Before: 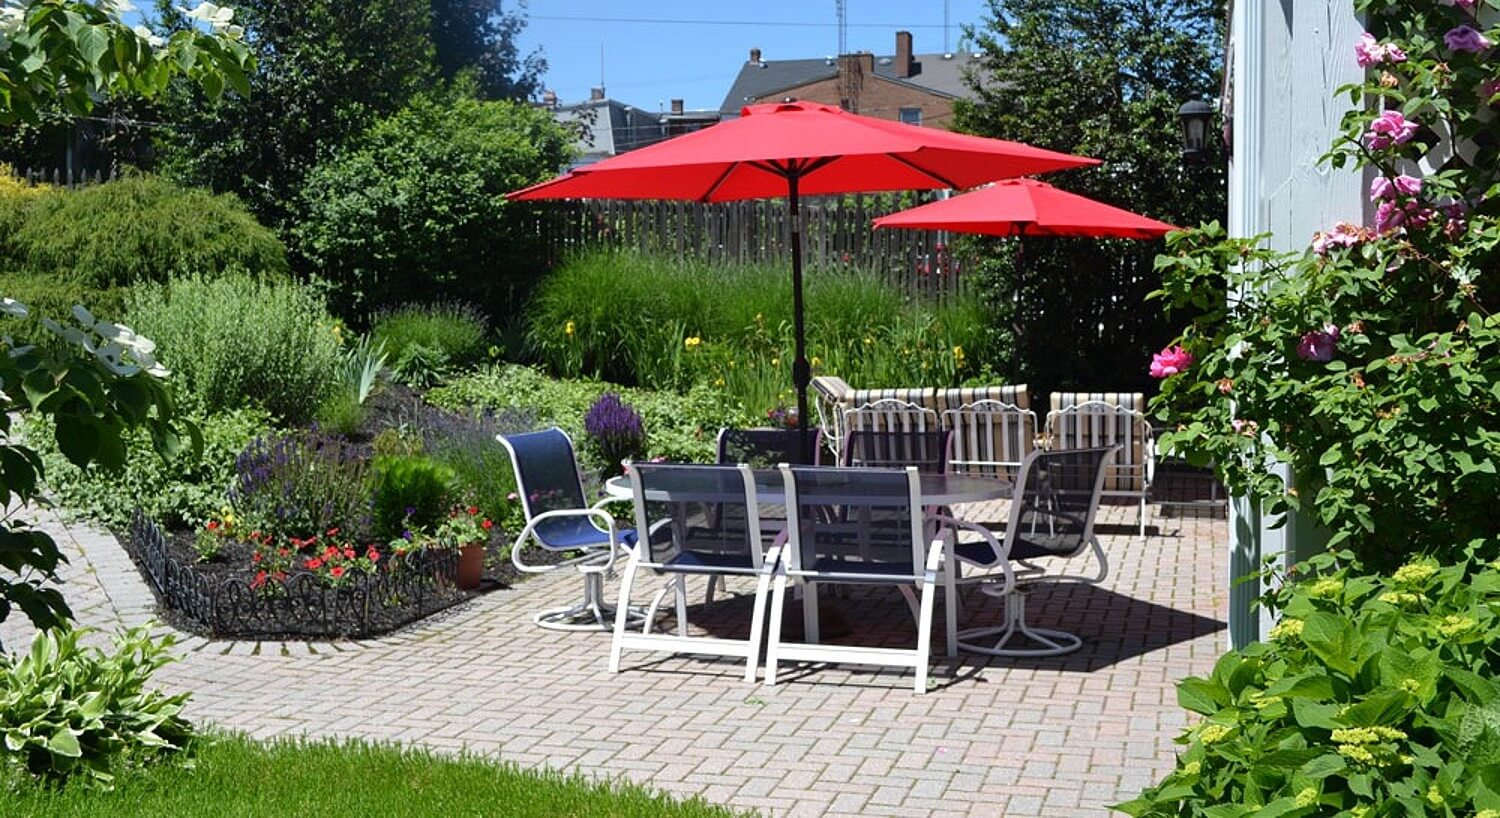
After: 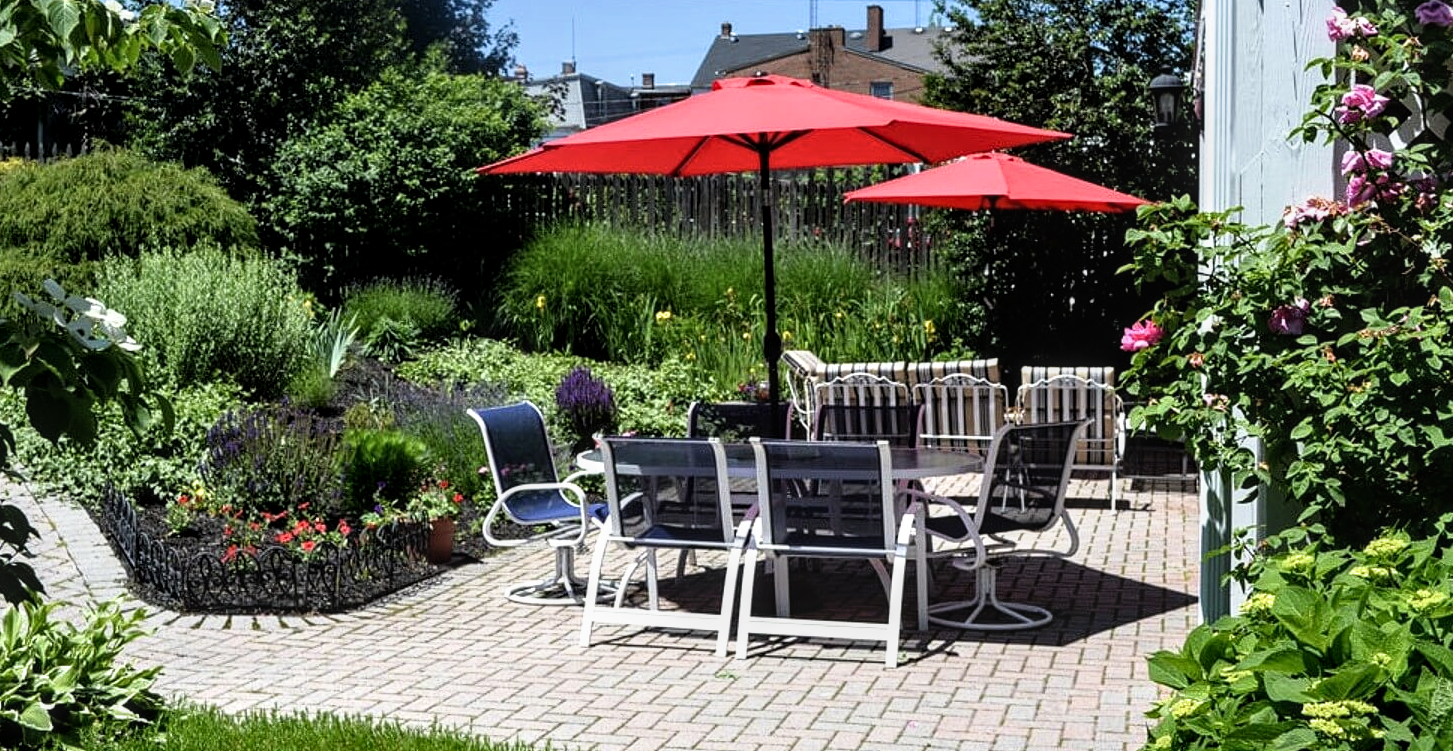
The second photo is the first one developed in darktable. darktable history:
crop: left 1.964%, top 3.251%, right 1.122%, bottom 4.933%
local contrast: on, module defaults
filmic rgb: white relative exposure 2.34 EV, hardness 6.59
